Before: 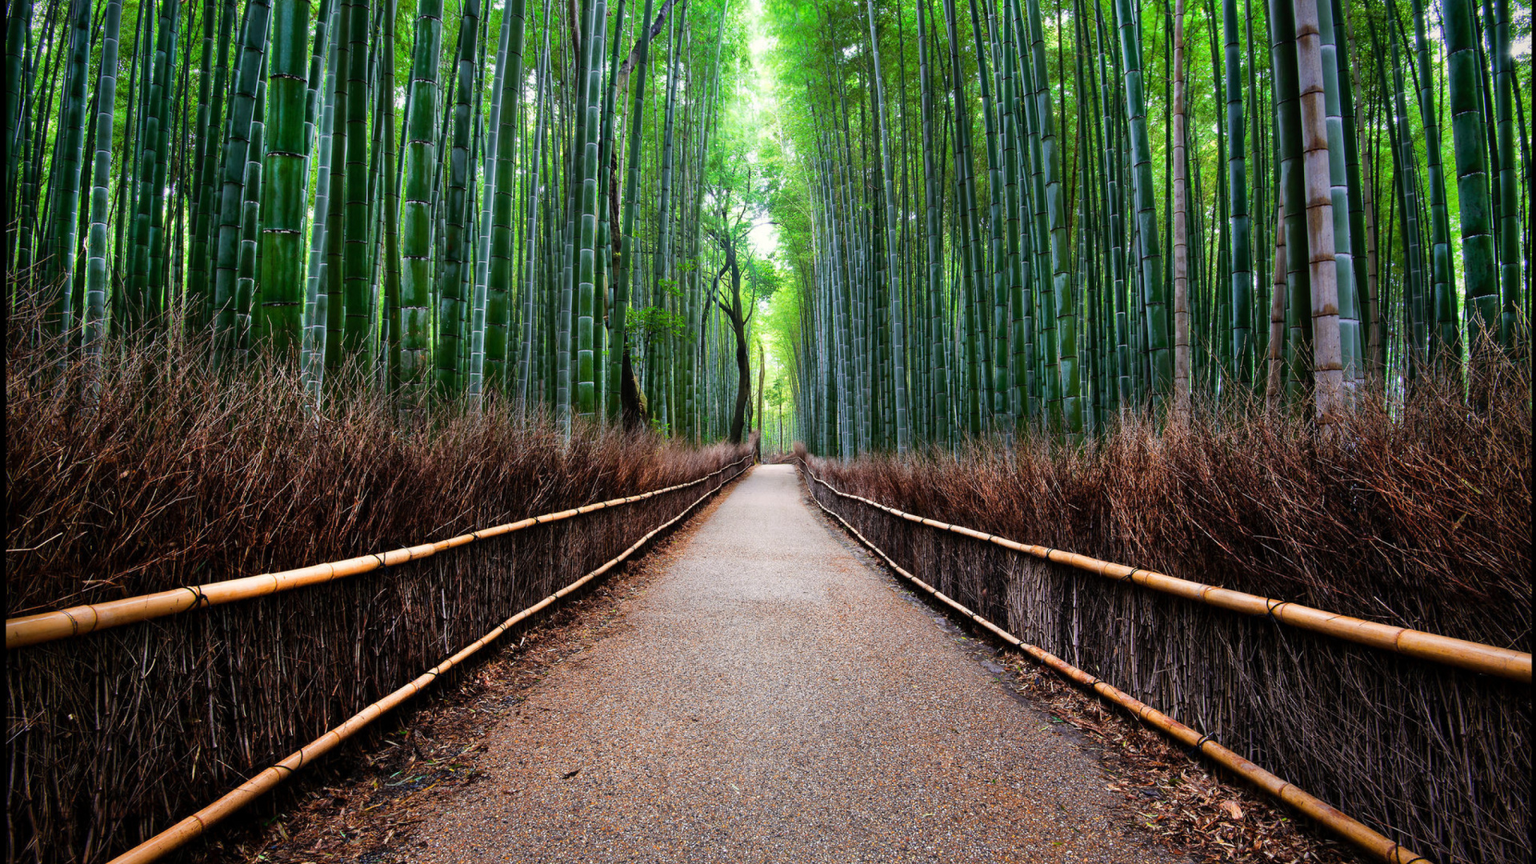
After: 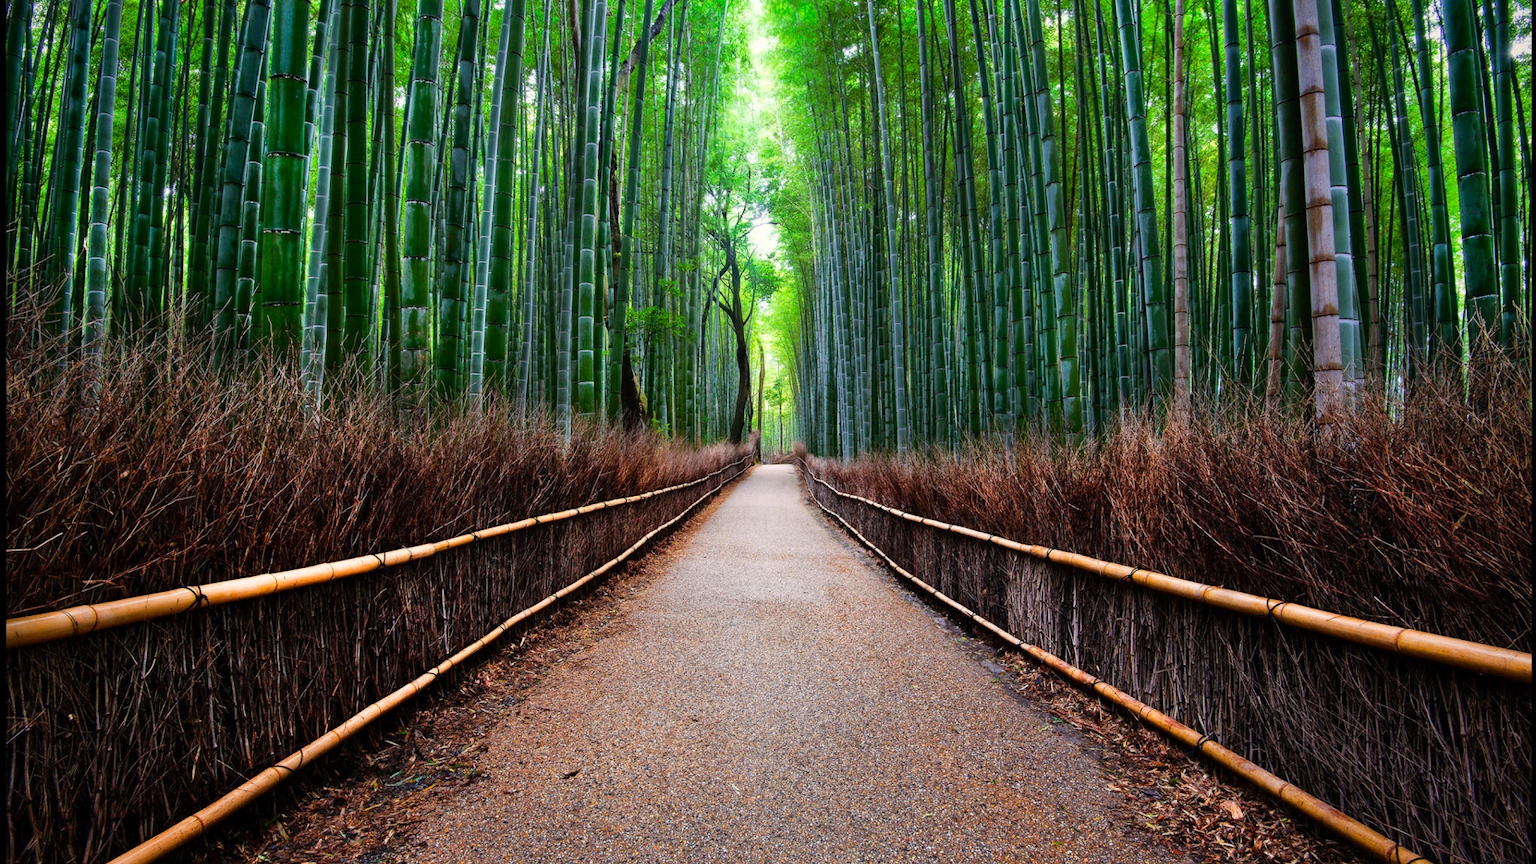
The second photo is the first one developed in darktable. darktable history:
color calibration: illuminant same as pipeline (D50), adaptation none (bypass), x 0.332, y 0.333, temperature 5012.01 K
contrast brightness saturation: contrast 0.035, saturation 0.154
